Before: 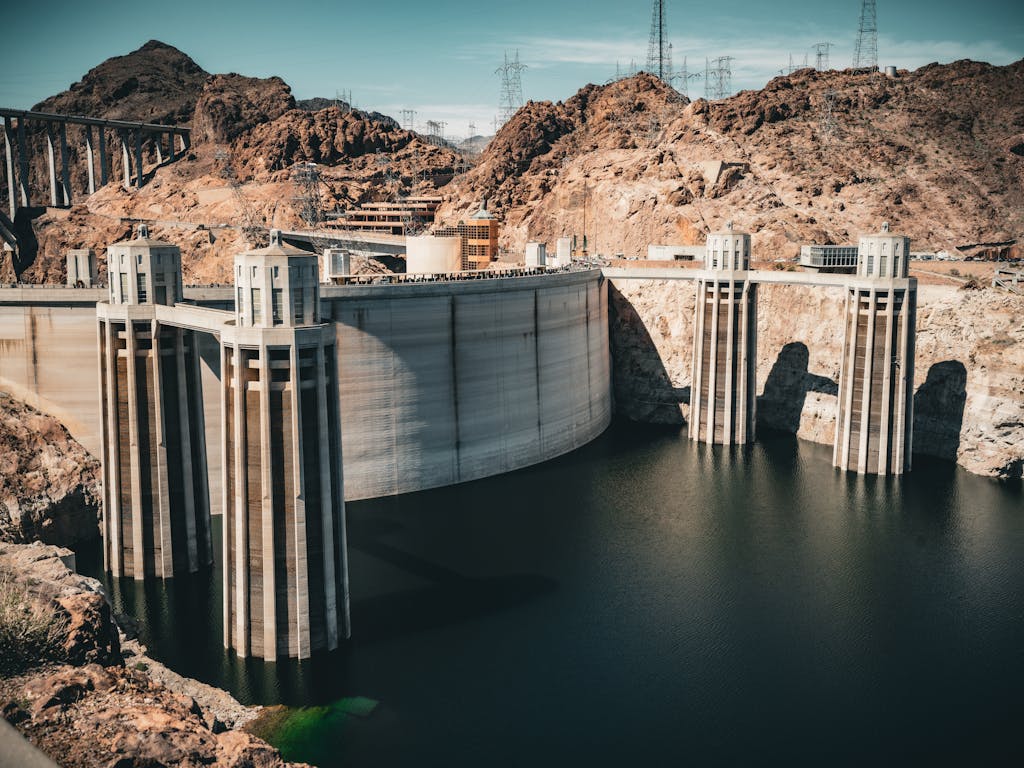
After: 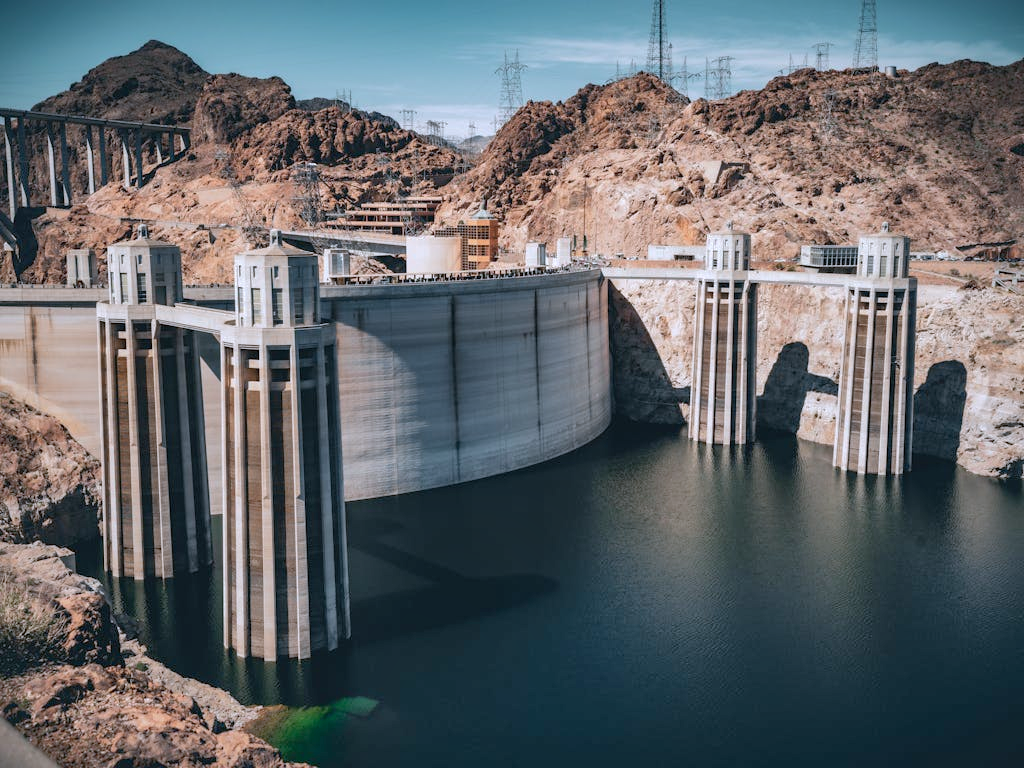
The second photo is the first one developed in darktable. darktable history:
local contrast: mode bilateral grid, contrast 20, coarseness 50, detail 120%, midtone range 0.2
color calibration: illuminant as shot in camera, x 0.366, y 0.378, temperature 4425.7 K, saturation algorithm version 1 (2020)
shadows and highlights: on, module defaults
